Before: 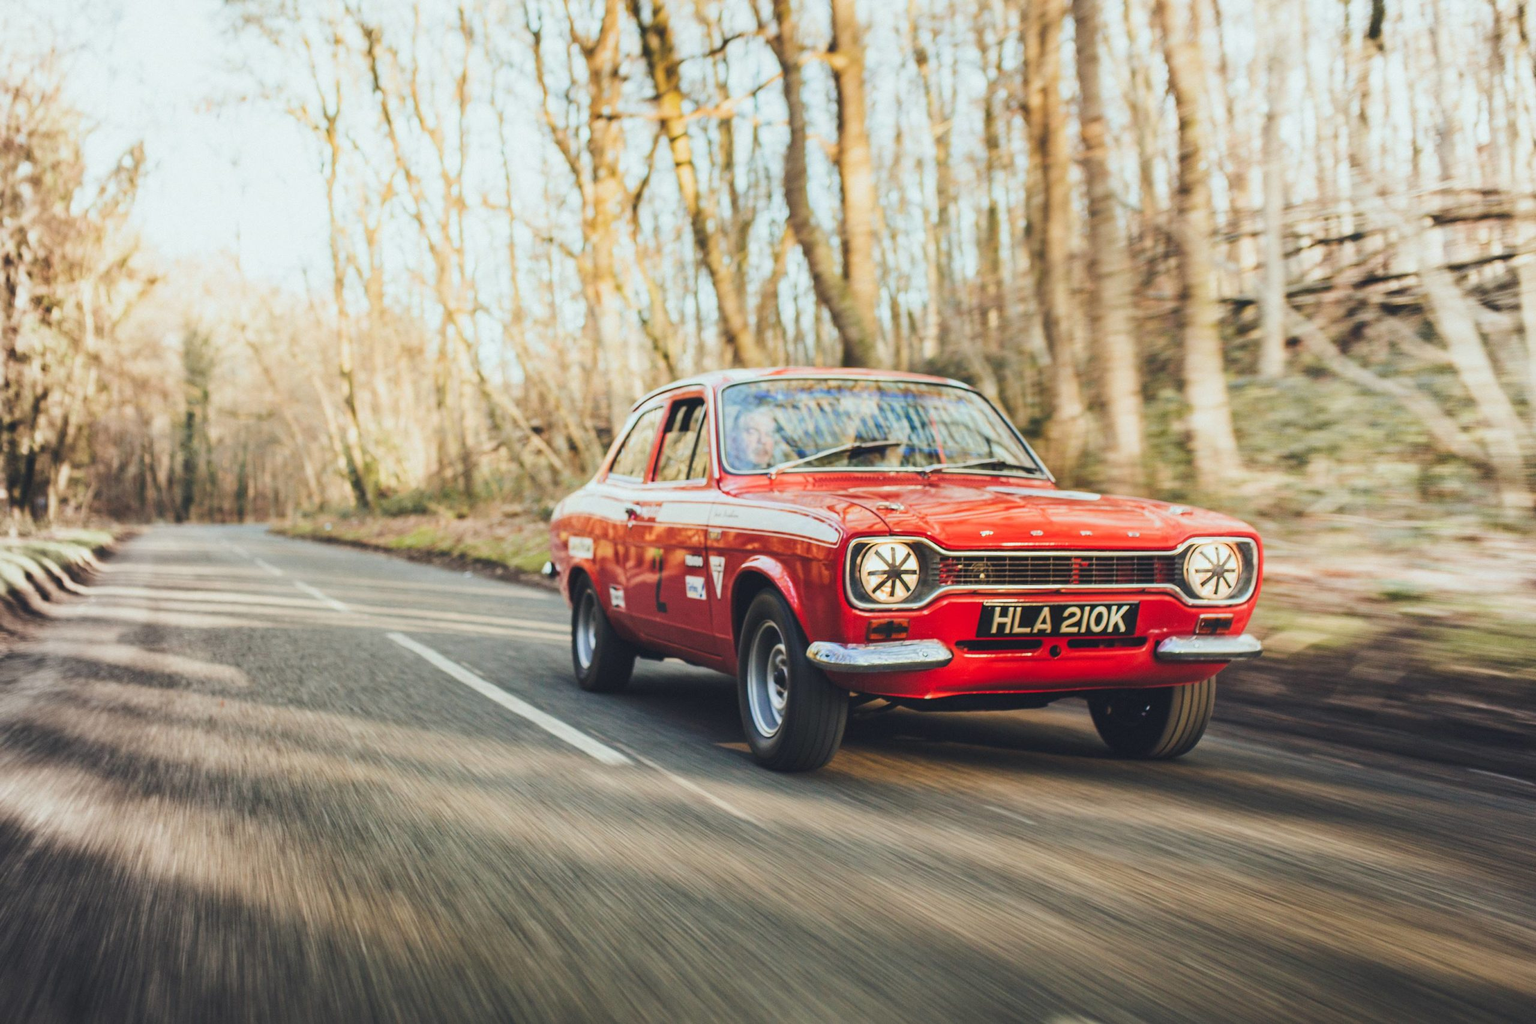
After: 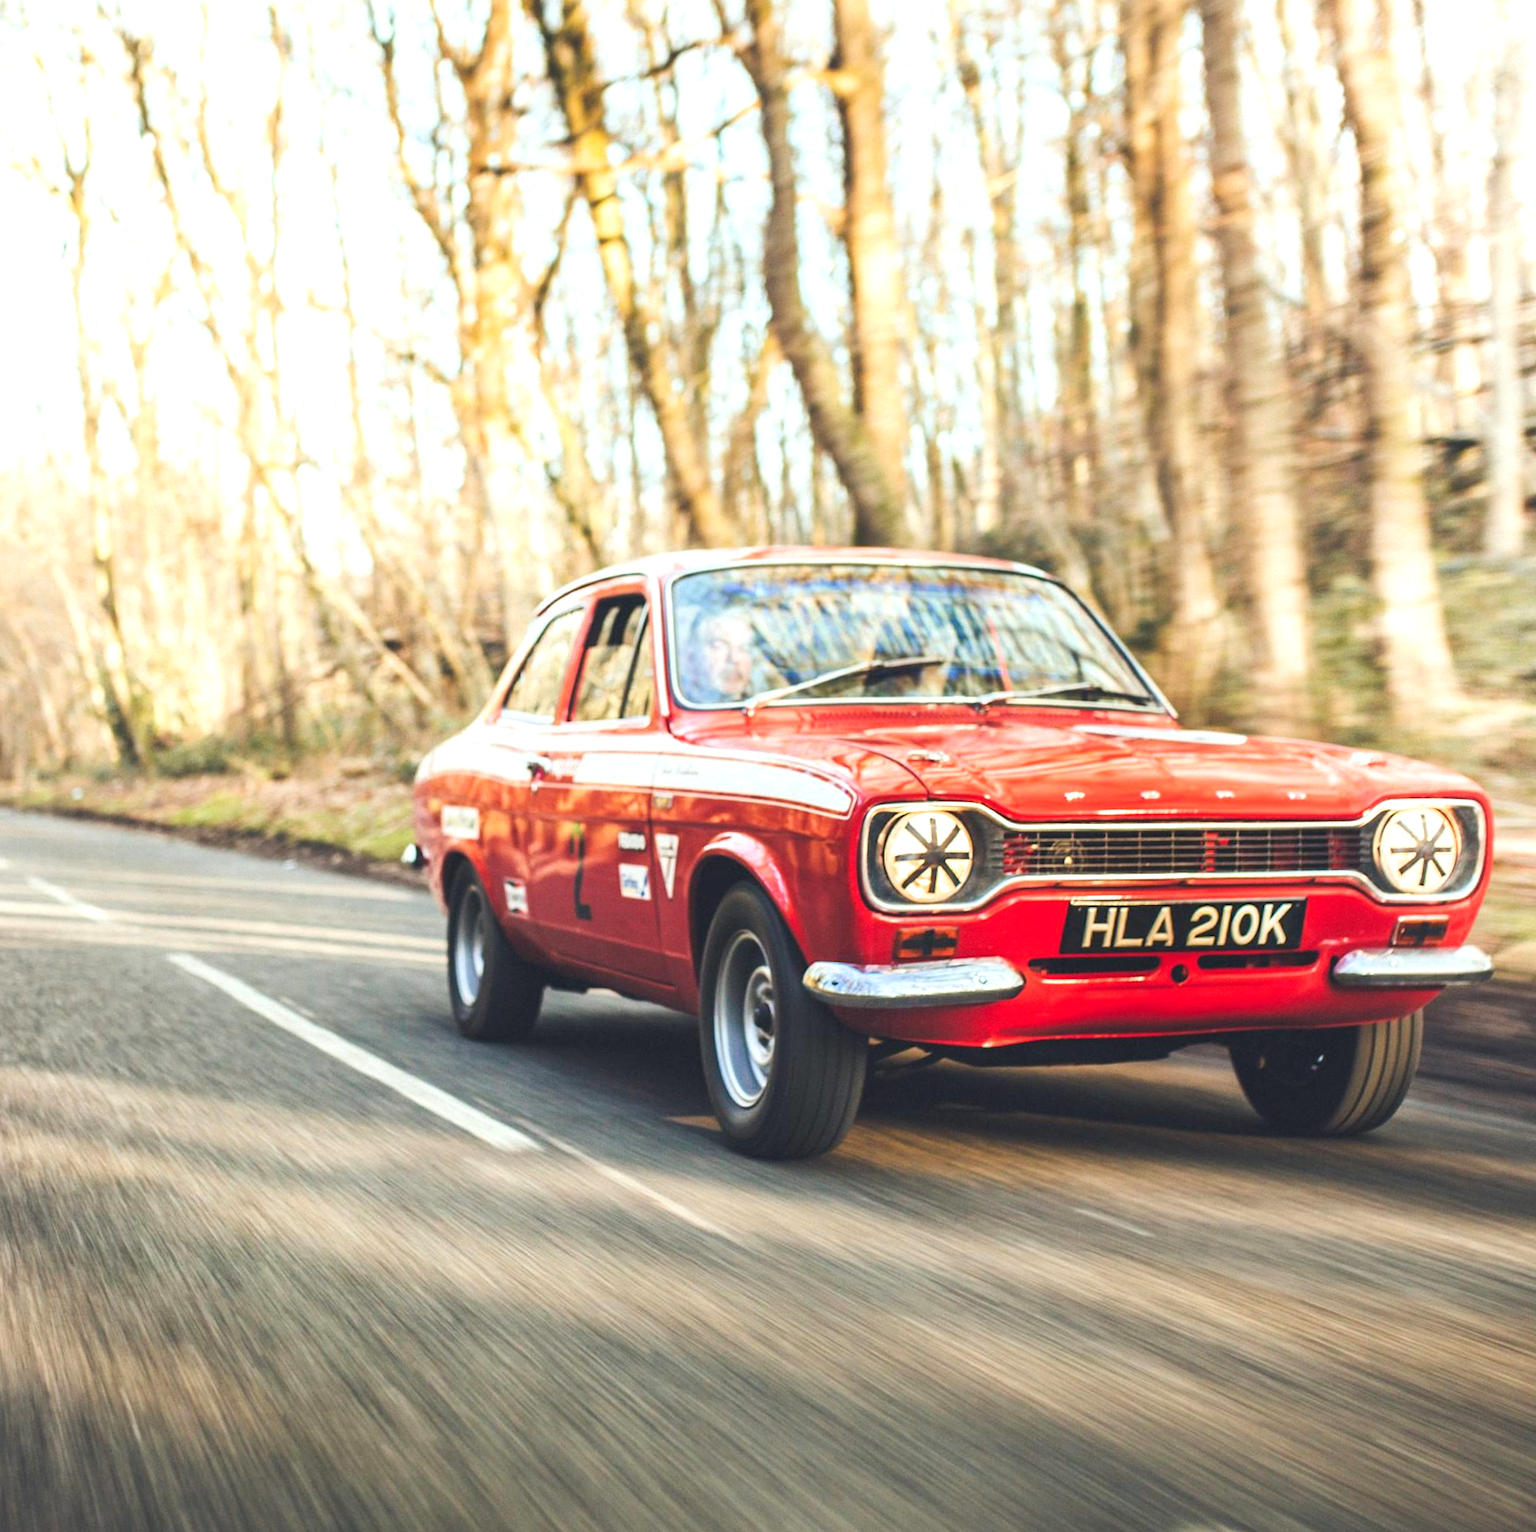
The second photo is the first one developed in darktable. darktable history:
exposure: exposure 0.6 EV, compensate highlight preservation false
crop and rotate: left 17.732%, right 15.423%
rotate and perspective: rotation -0.45°, automatic cropping original format, crop left 0.008, crop right 0.992, crop top 0.012, crop bottom 0.988
